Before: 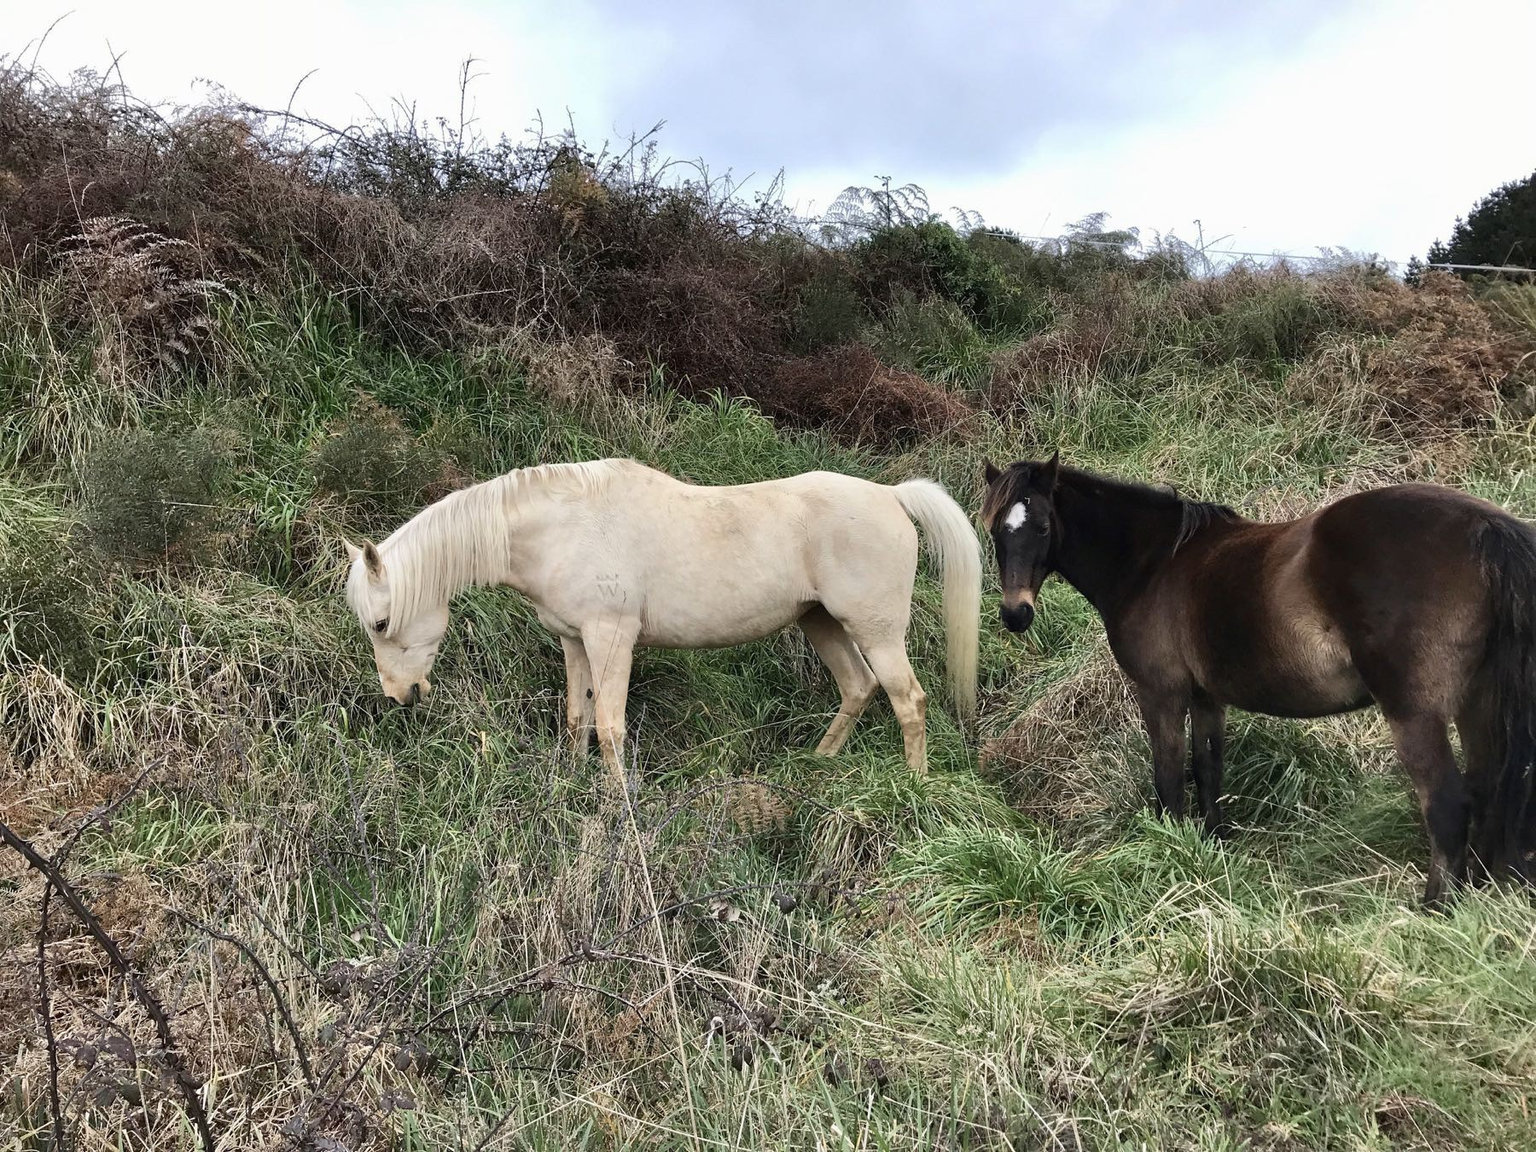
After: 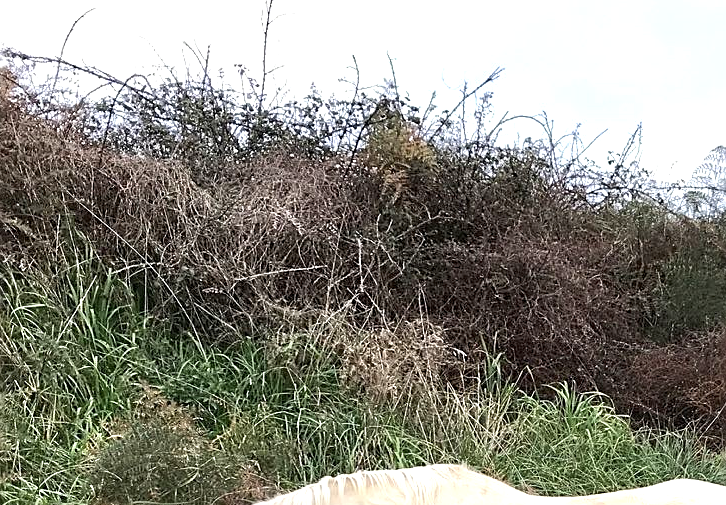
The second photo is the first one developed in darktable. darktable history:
sharpen: on, module defaults
crop: left 15.44%, top 5.443%, right 44.209%, bottom 57.143%
exposure: black level correction 0, exposure 0.697 EV, compensate exposure bias true, compensate highlight preservation false
